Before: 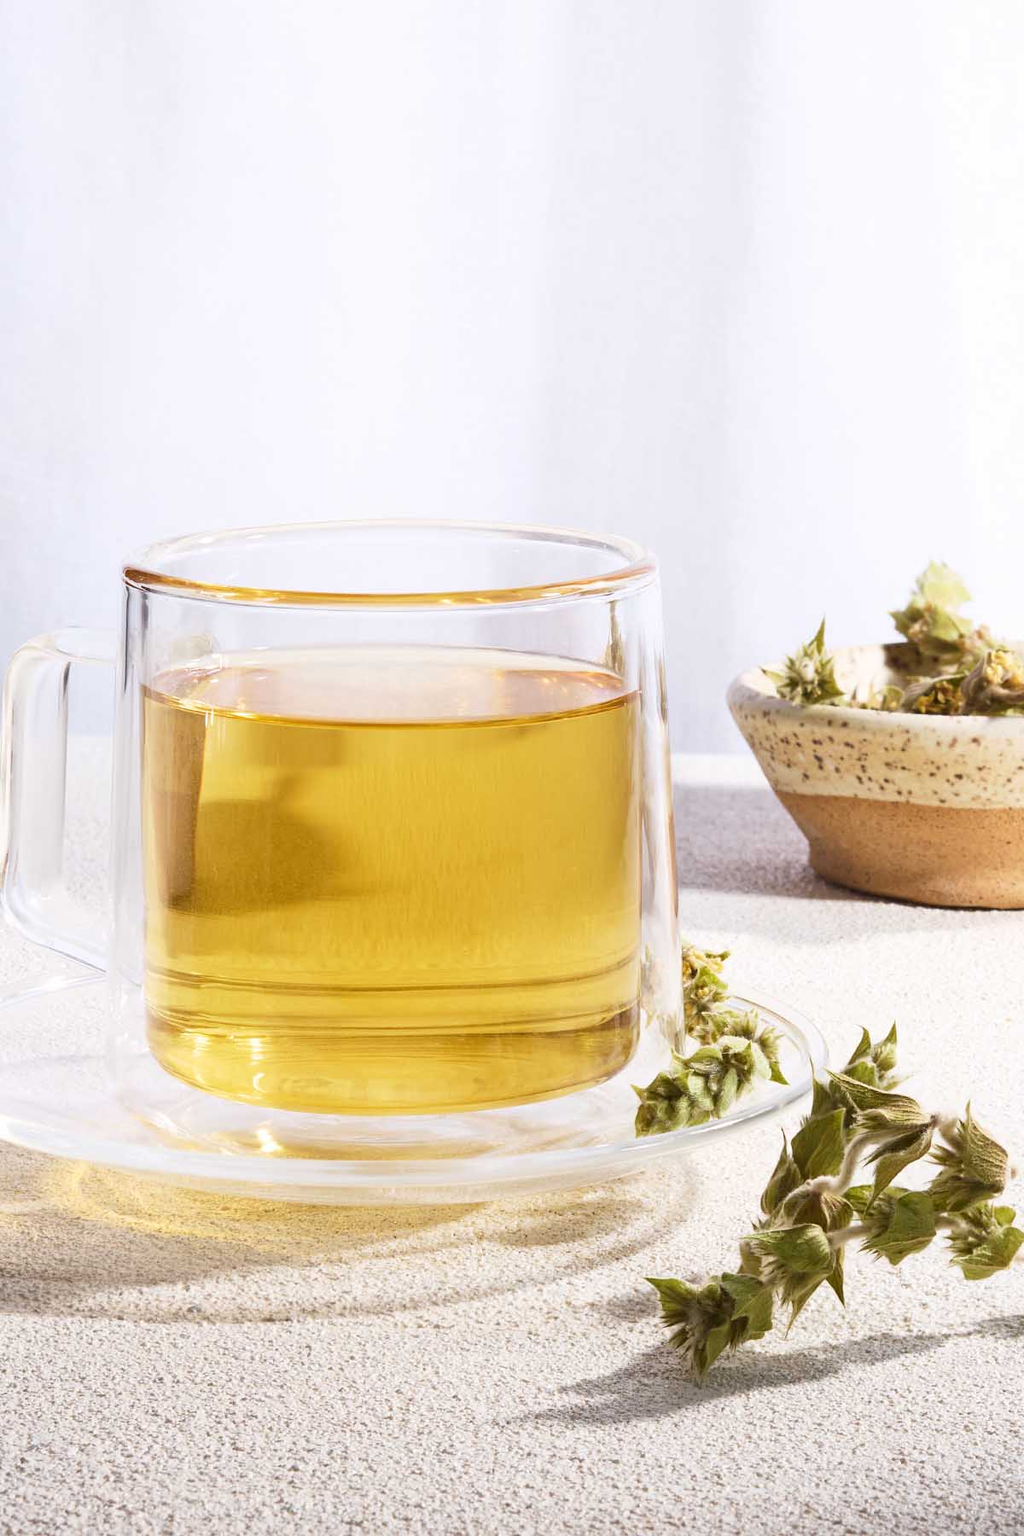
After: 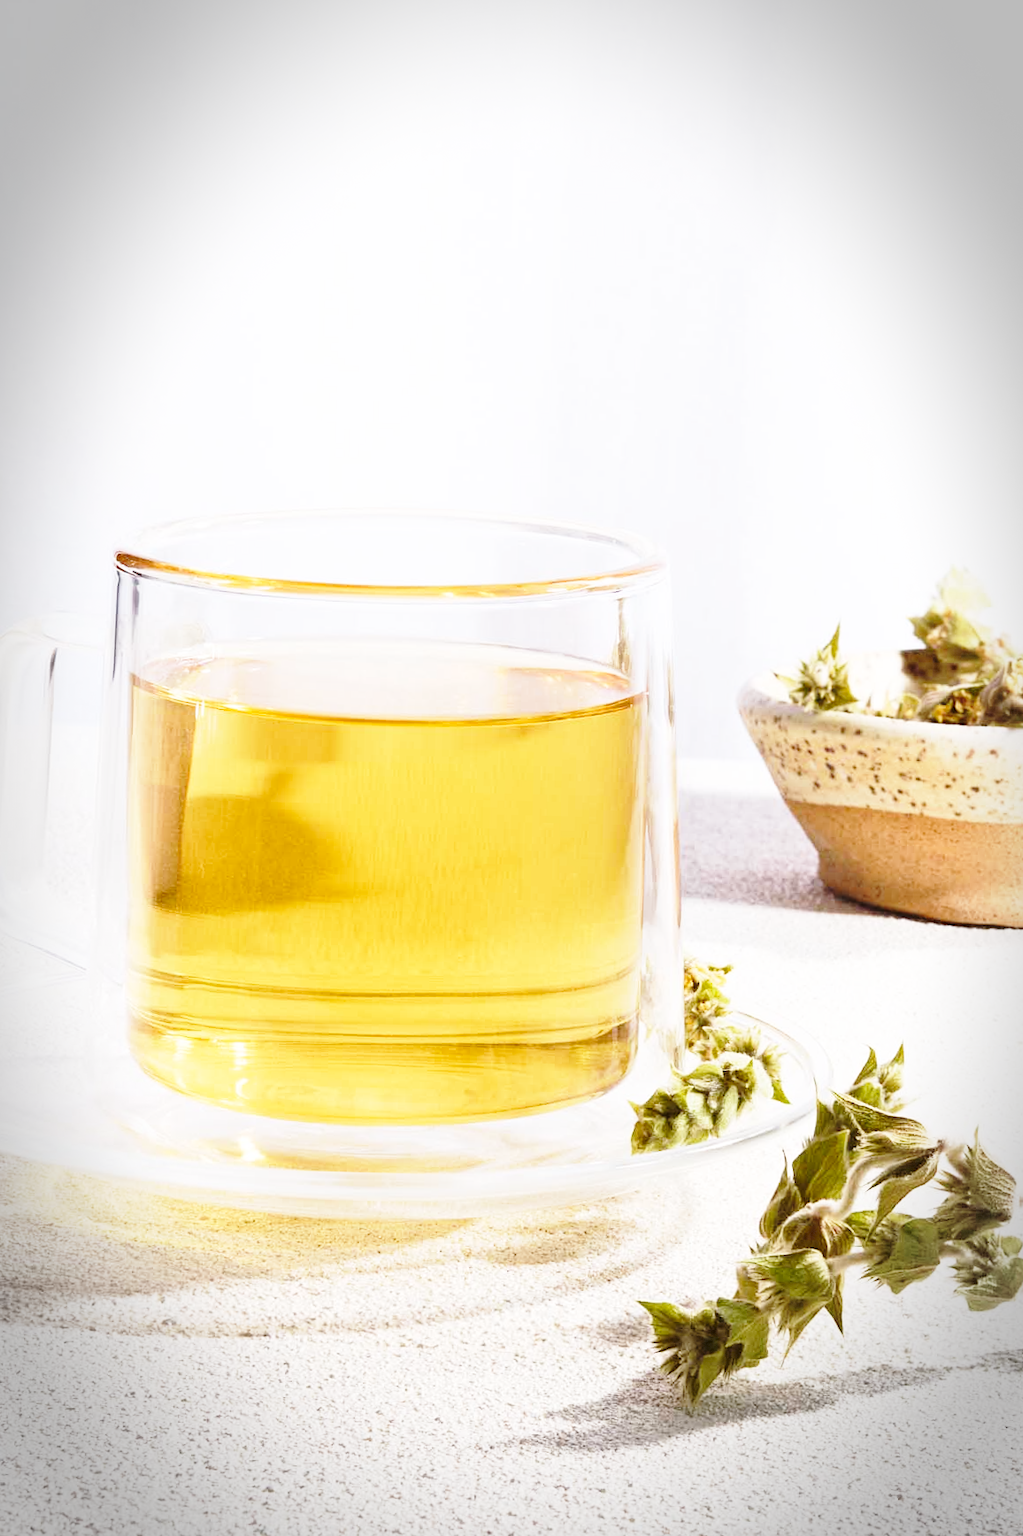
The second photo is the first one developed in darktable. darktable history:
vignetting: automatic ratio true, dithering 8-bit output
crop and rotate: angle -1.41°
base curve: curves: ch0 [(0, 0) (0.028, 0.03) (0.121, 0.232) (0.46, 0.748) (0.859, 0.968) (1, 1)], preserve colors none
